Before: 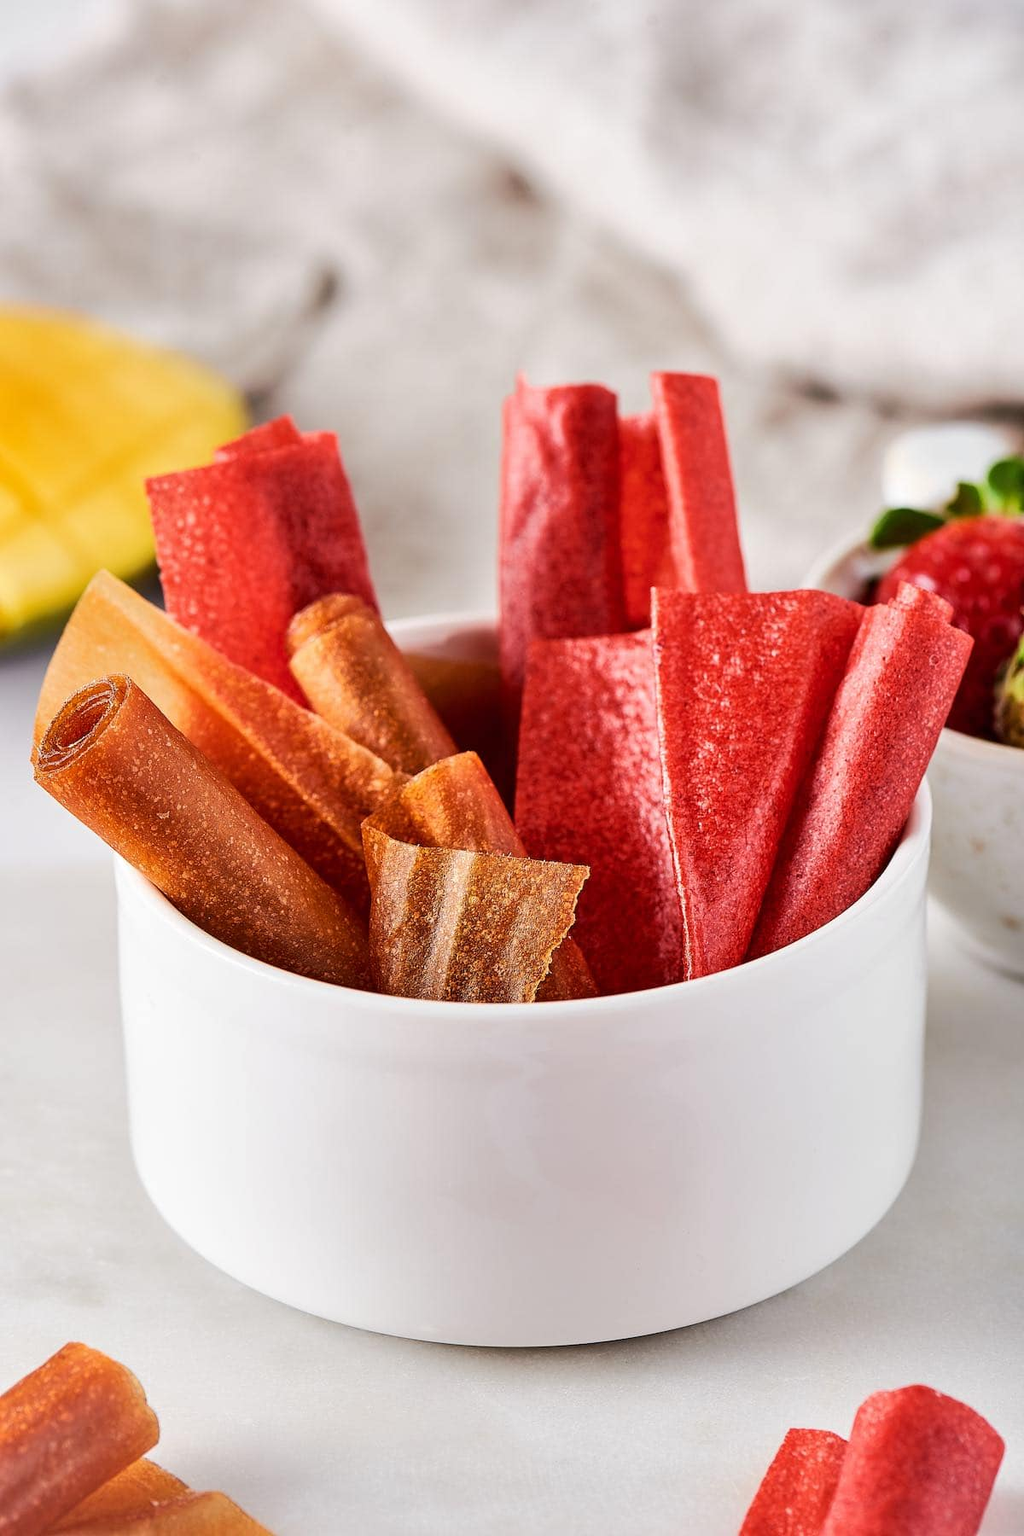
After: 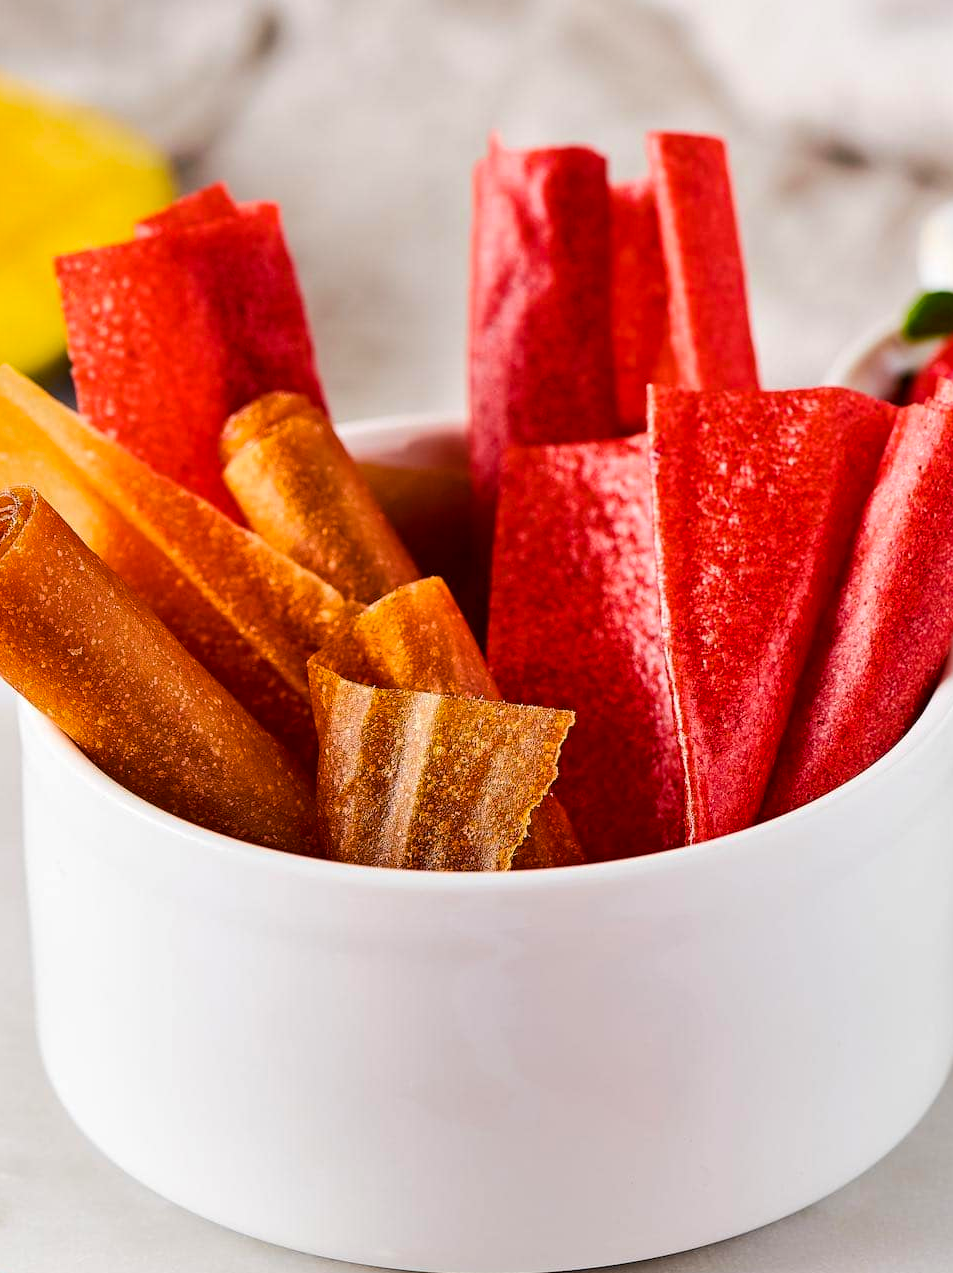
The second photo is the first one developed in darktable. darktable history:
crop: left 9.712%, top 16.928%, right 10.845%, bottom 12.332%
color balance rgb: linear chroma grading › global chroma 8.33%, perceptual saturation grading › global saturation 18.52%, global vibrance 7.87%
